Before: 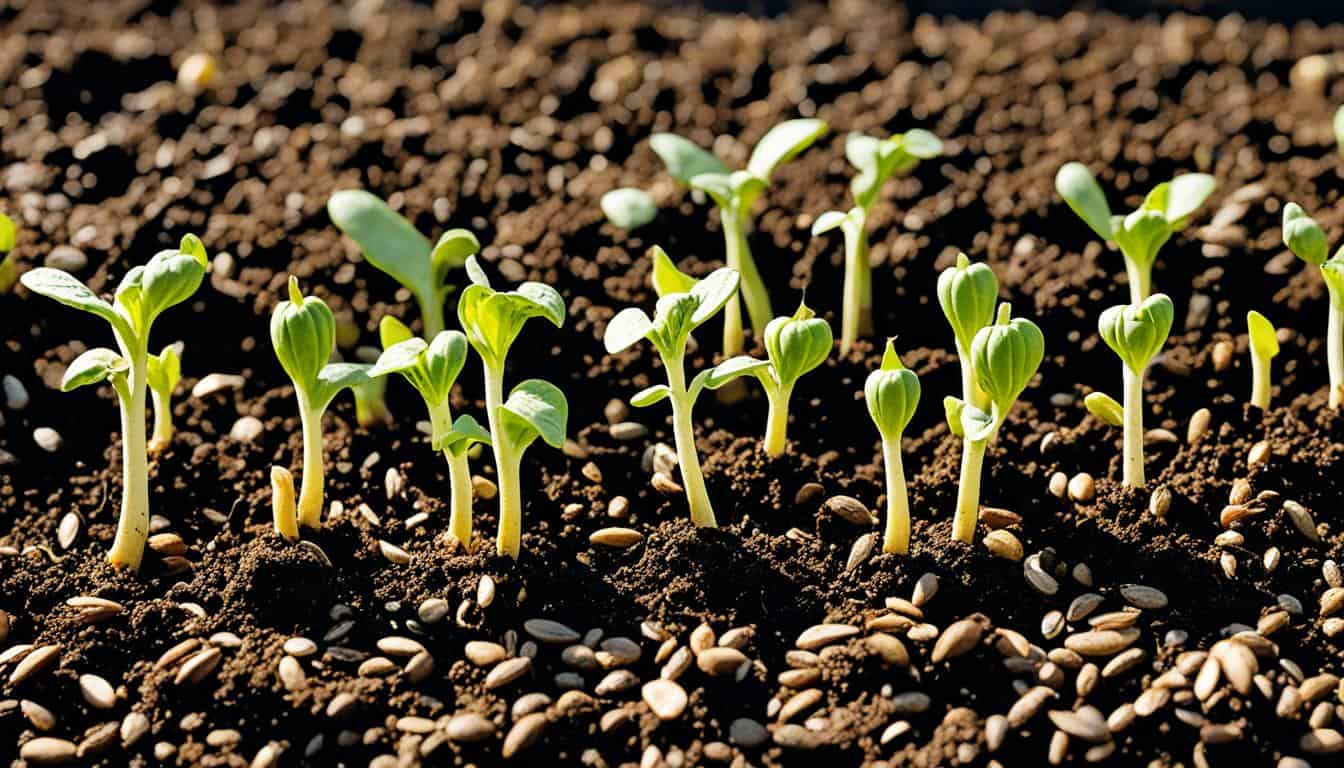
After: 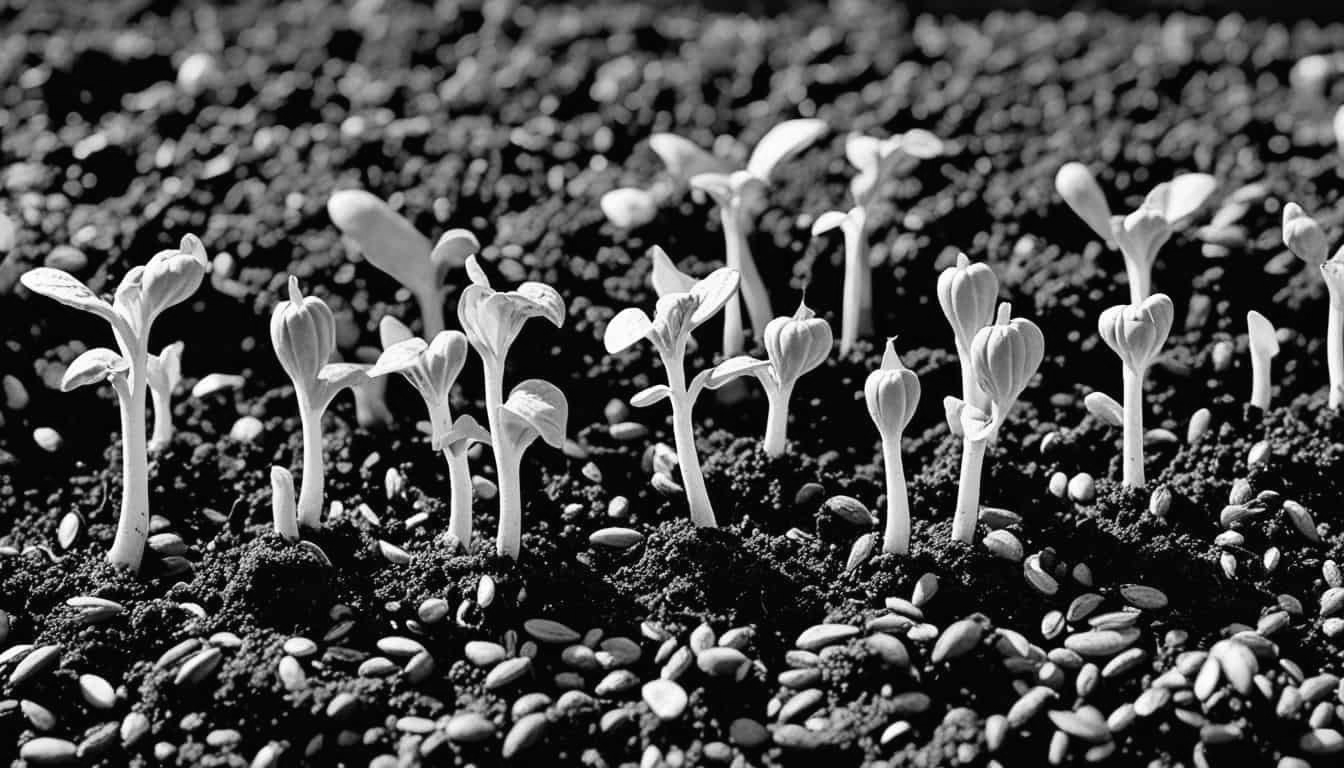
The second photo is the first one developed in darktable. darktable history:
monochrome: on, module defaults
color balance: mode lift, gamma, gain (sRGB), lift [1, 1.049, 1, 1]
